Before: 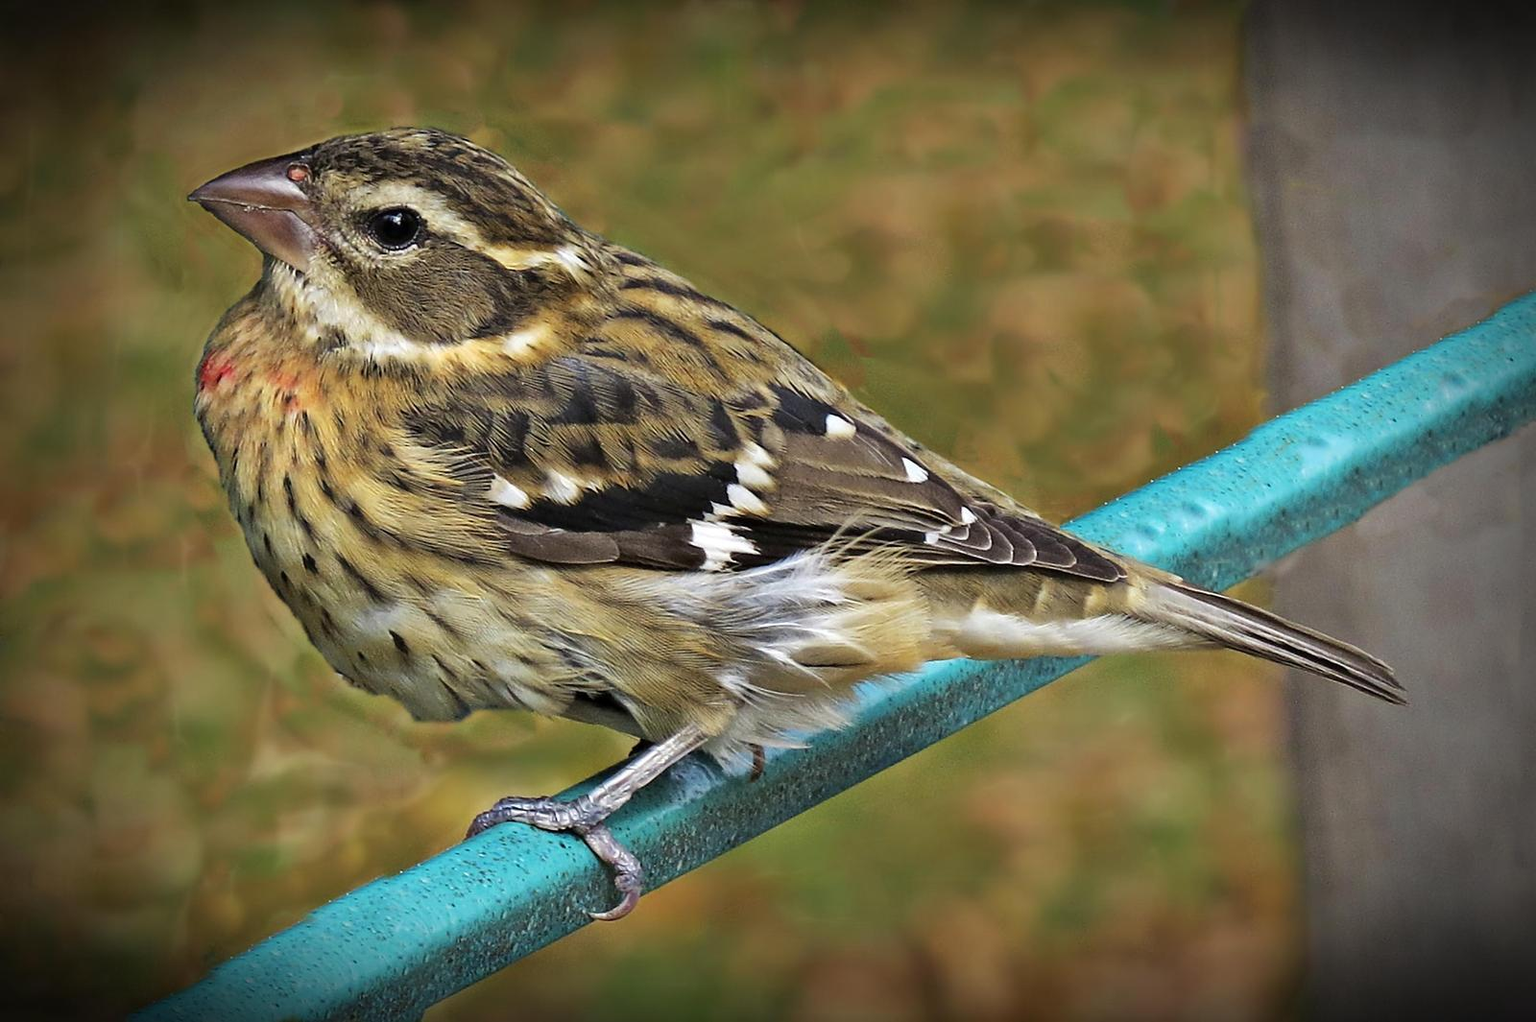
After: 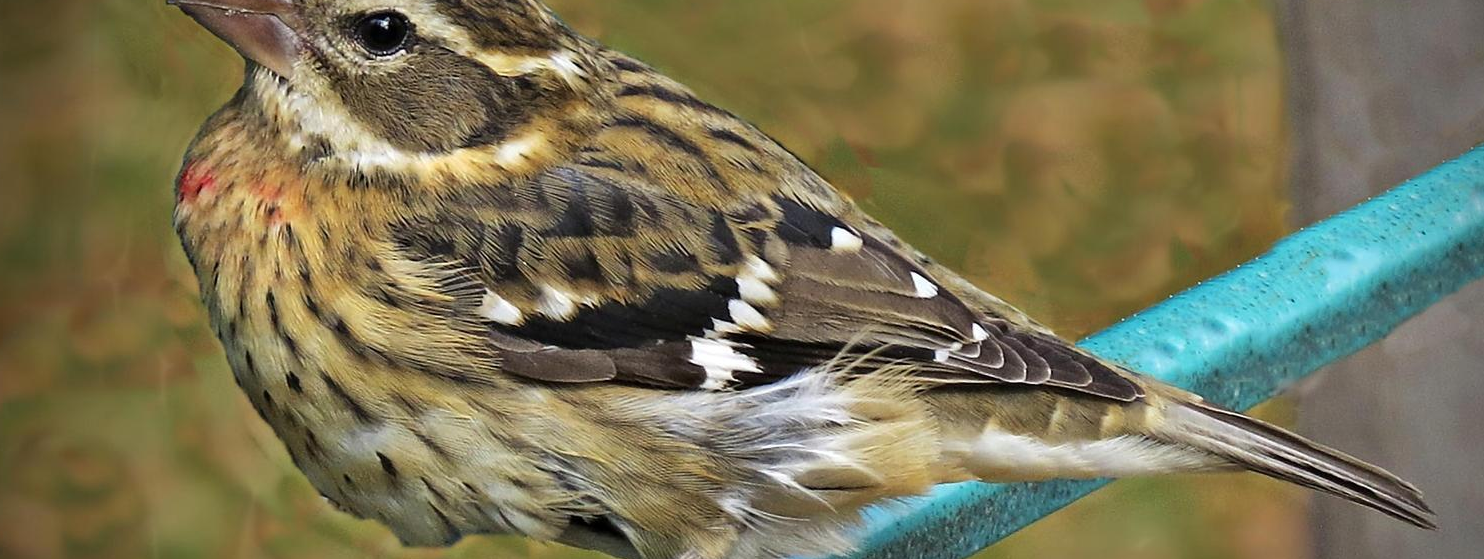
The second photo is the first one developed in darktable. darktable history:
crop: left 1.831%, top 19.326%, right 5.411%, bottom 28.163%
